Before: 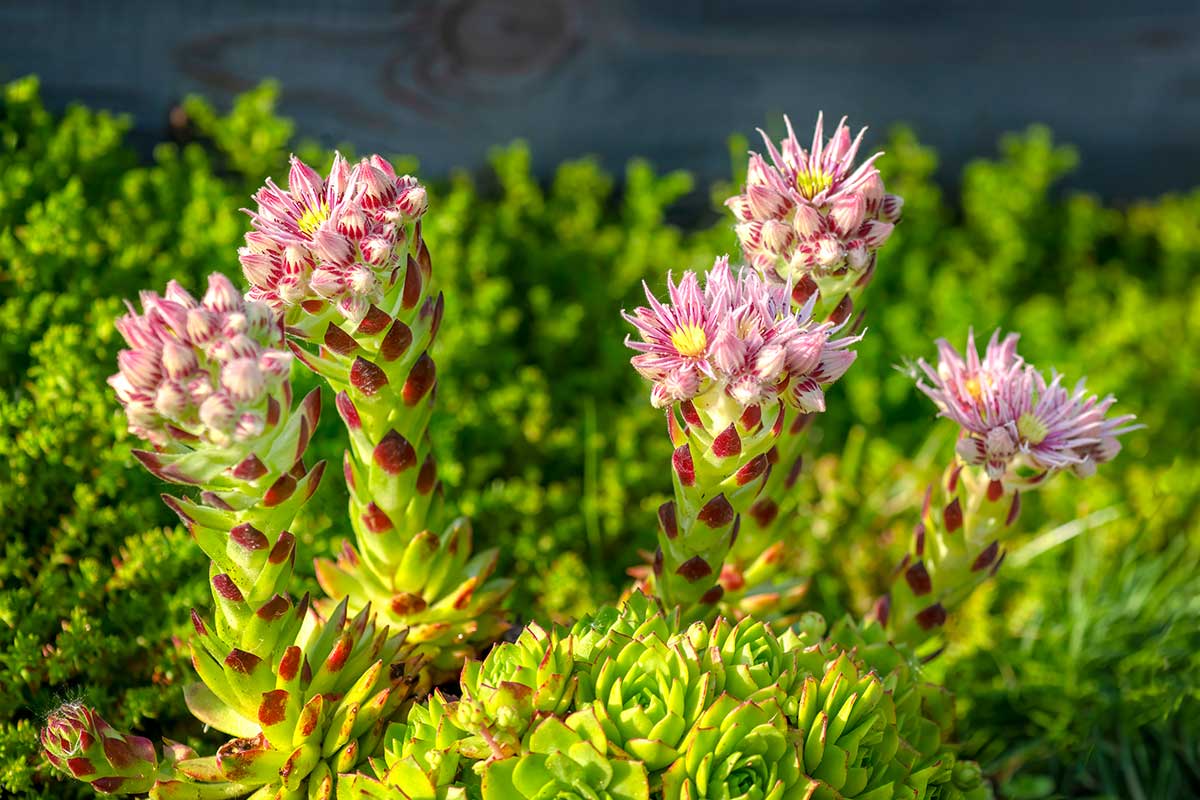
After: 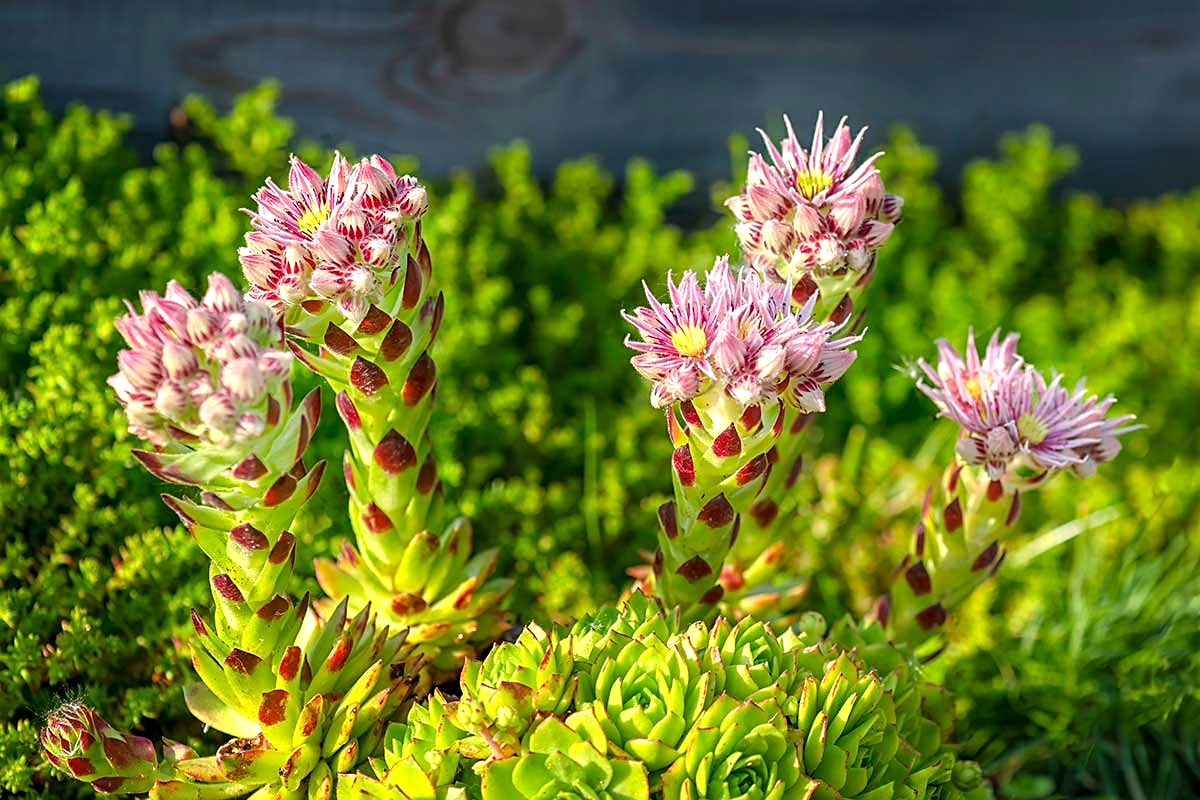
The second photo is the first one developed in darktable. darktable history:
sharpen: on, module defaults
levels: levels [0, 0.474, 0.947]
